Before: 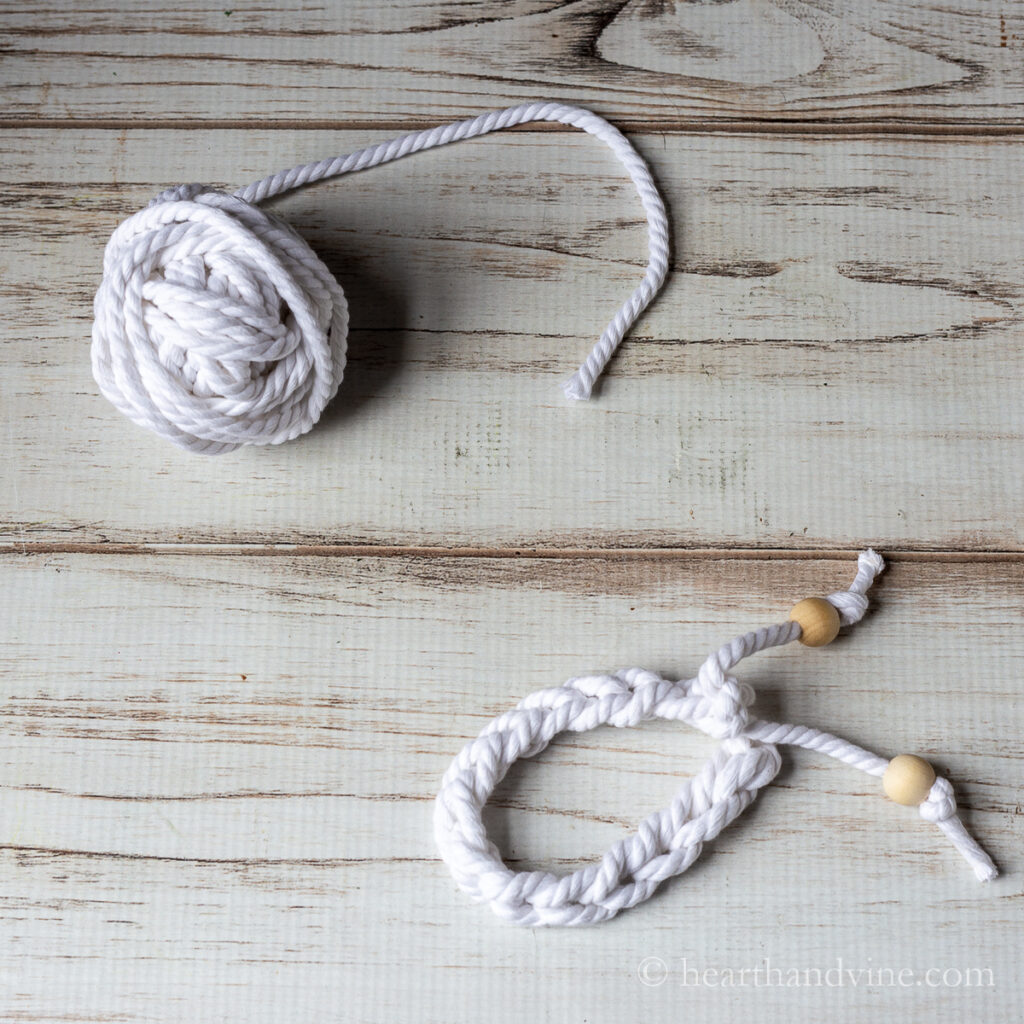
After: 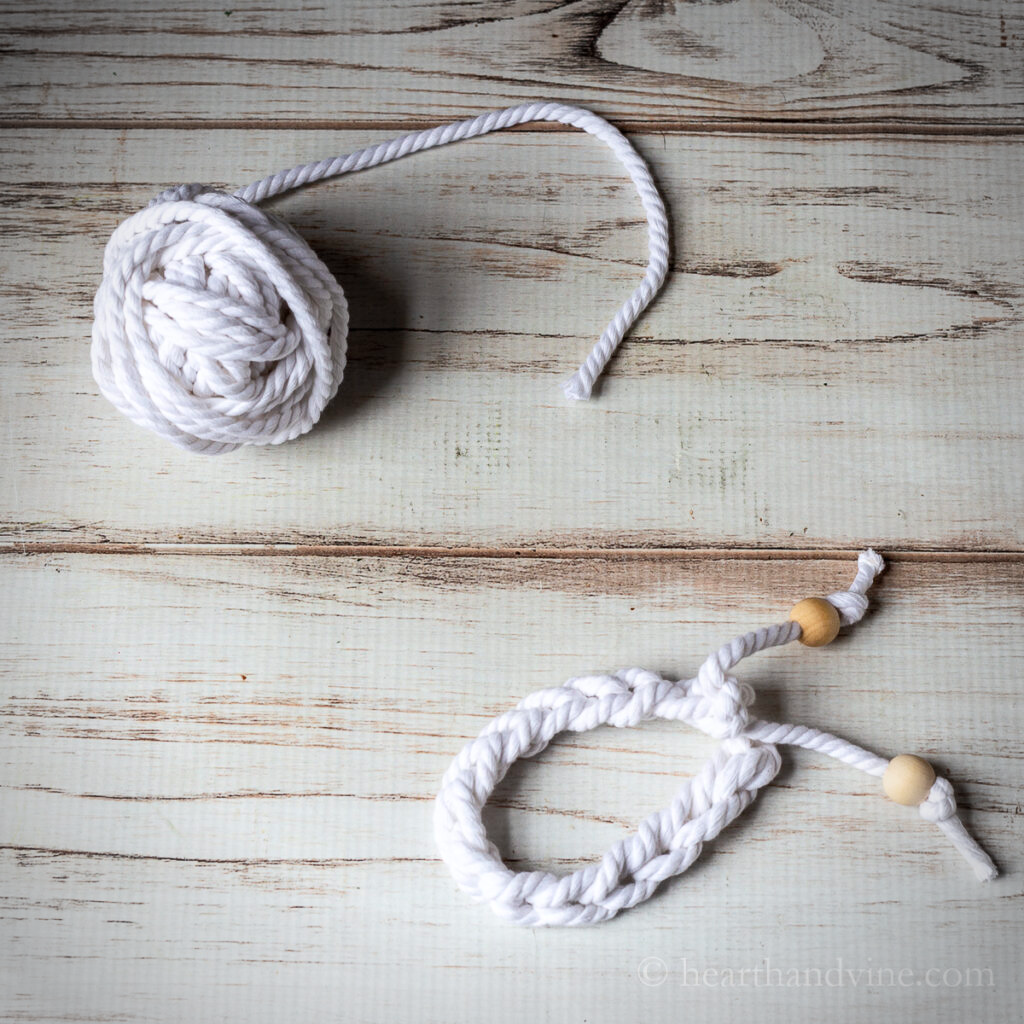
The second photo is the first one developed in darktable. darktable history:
shadows and highlights: shadows 0.123, highlights 41.04
vignetting: unbound false
